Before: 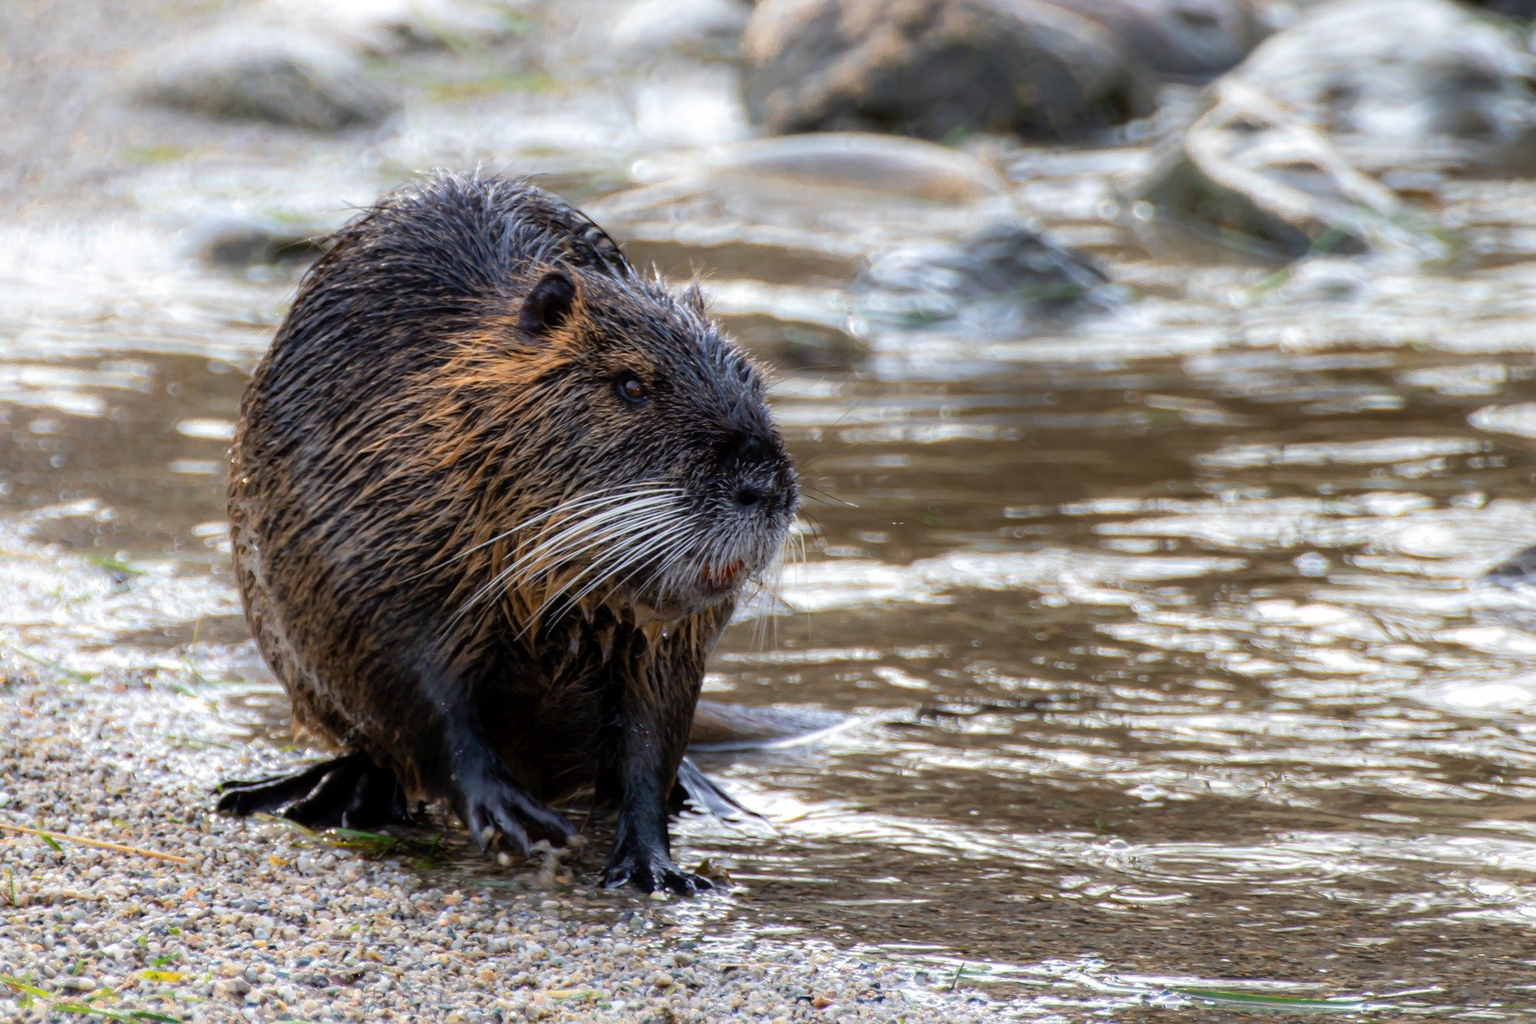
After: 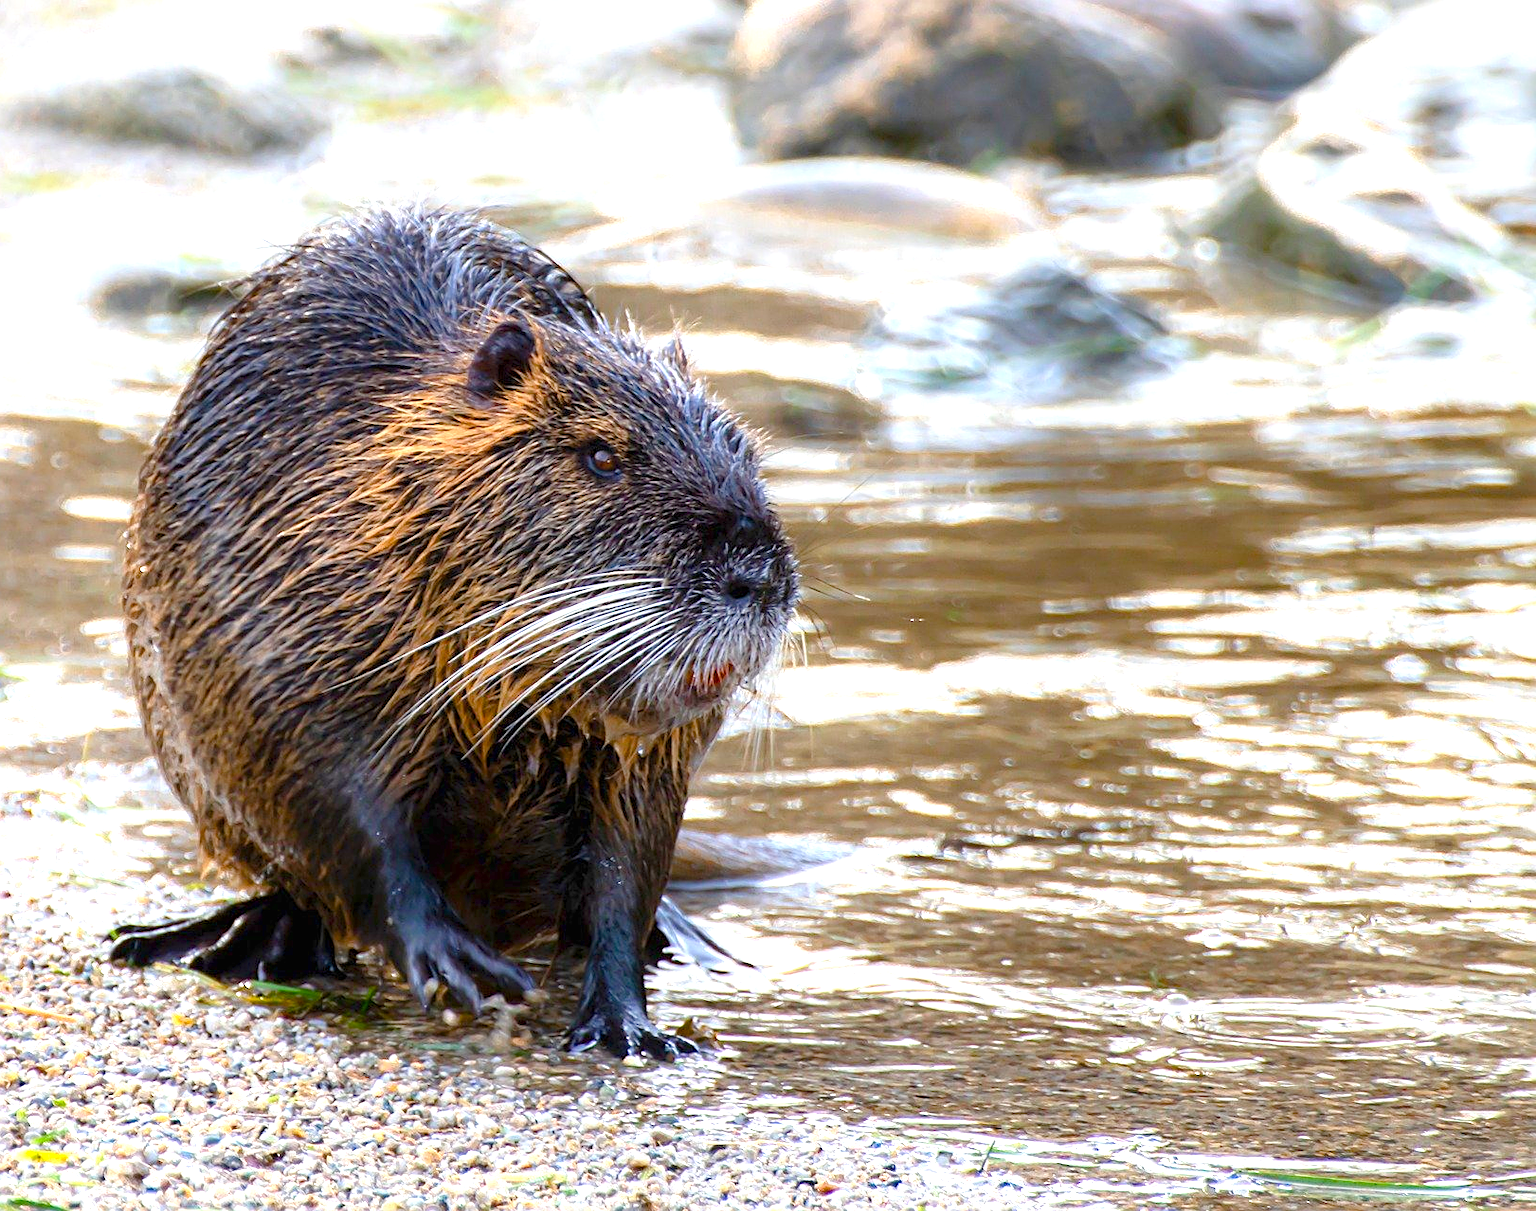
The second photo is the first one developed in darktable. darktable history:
contrast equalizer: octaves 7, y [[0.5 ×6], [0.5 ×6], [0.5, 0.5, 0.501, 0.545, 0.707, 0.863], [0 ×6], [0 ×6]]
color balance rgb: linear chroma grading › global chroma 14.568%, perceptual saturation grading › global saturation 20%, perceptual saturation grading › highlights -25.176%, perceptual saturation grading › shadows 25.97%, contrast -10.285%
exposure: black level correction 0, exposure 1.2 EV, compensate exposure bias true, compensate highlight preservation false
crop: left 8.087%, right 7.451%
sharpen: on, module defaults
